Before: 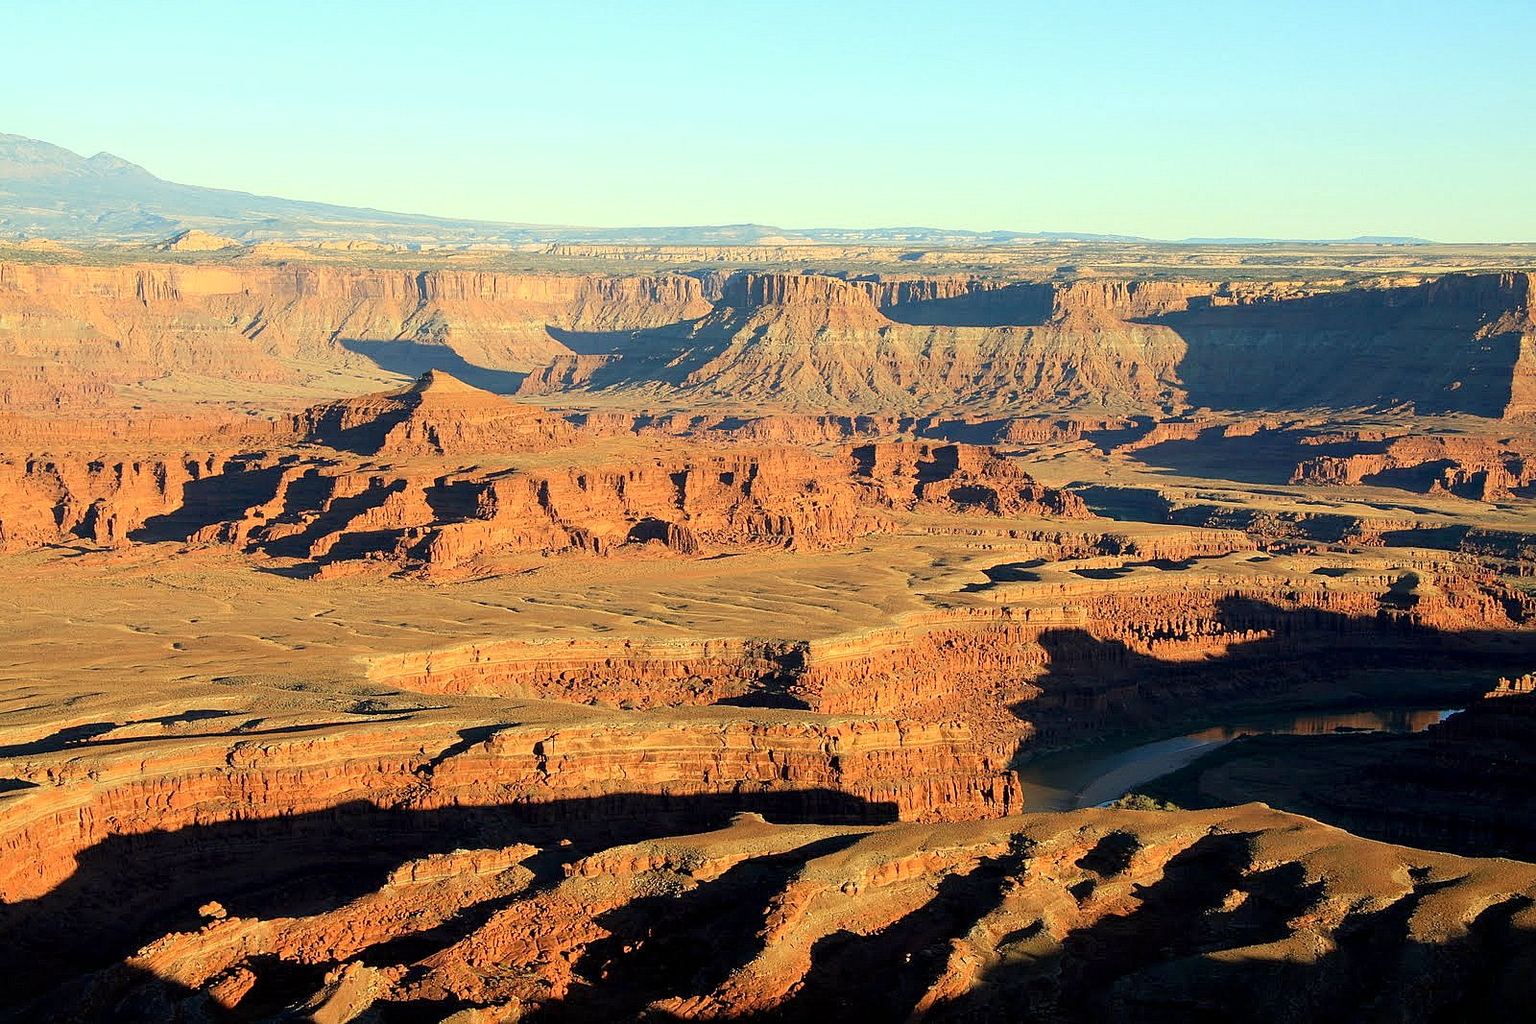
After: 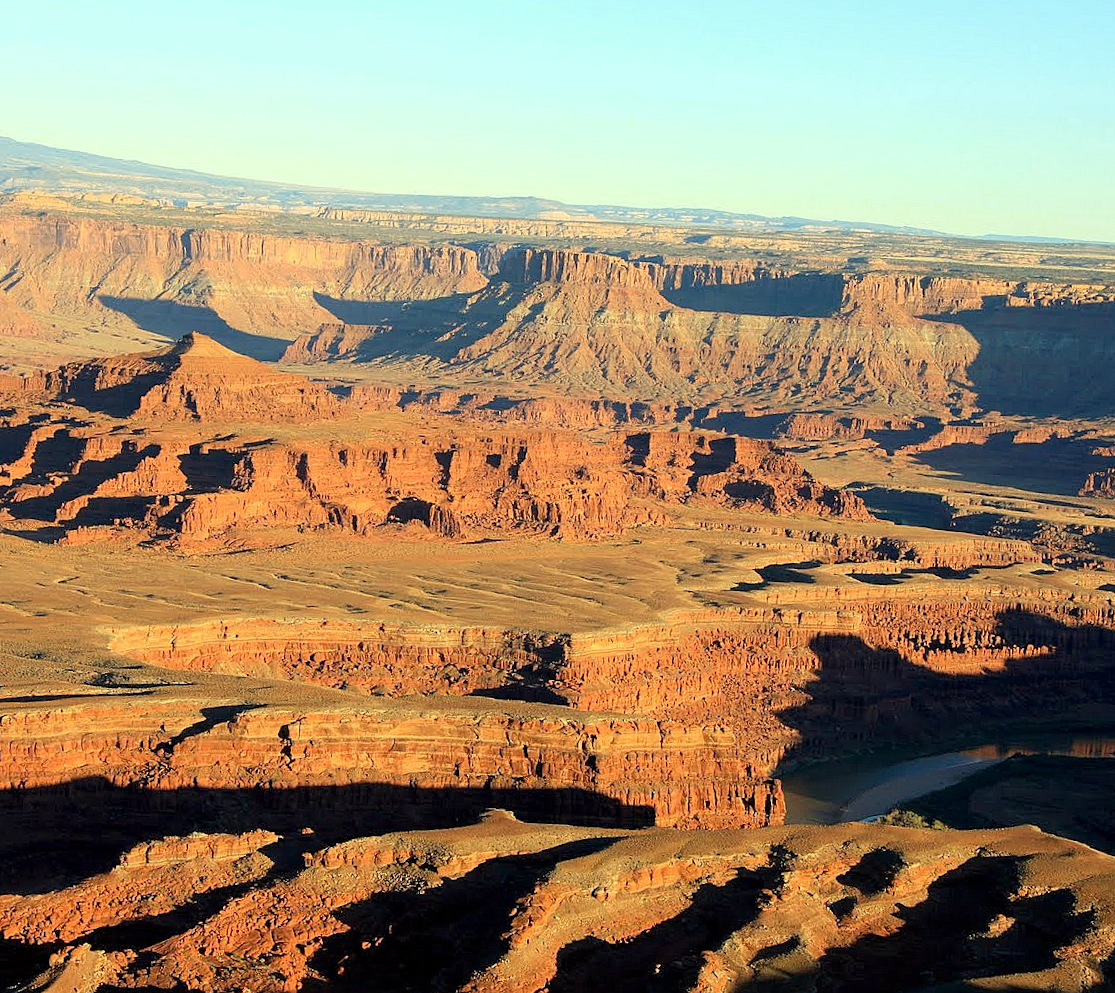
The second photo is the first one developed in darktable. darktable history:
crop and rotate: angle -2.85°, left 14.16%, top 0.034%, right 11.003%, bottom 0.067%
